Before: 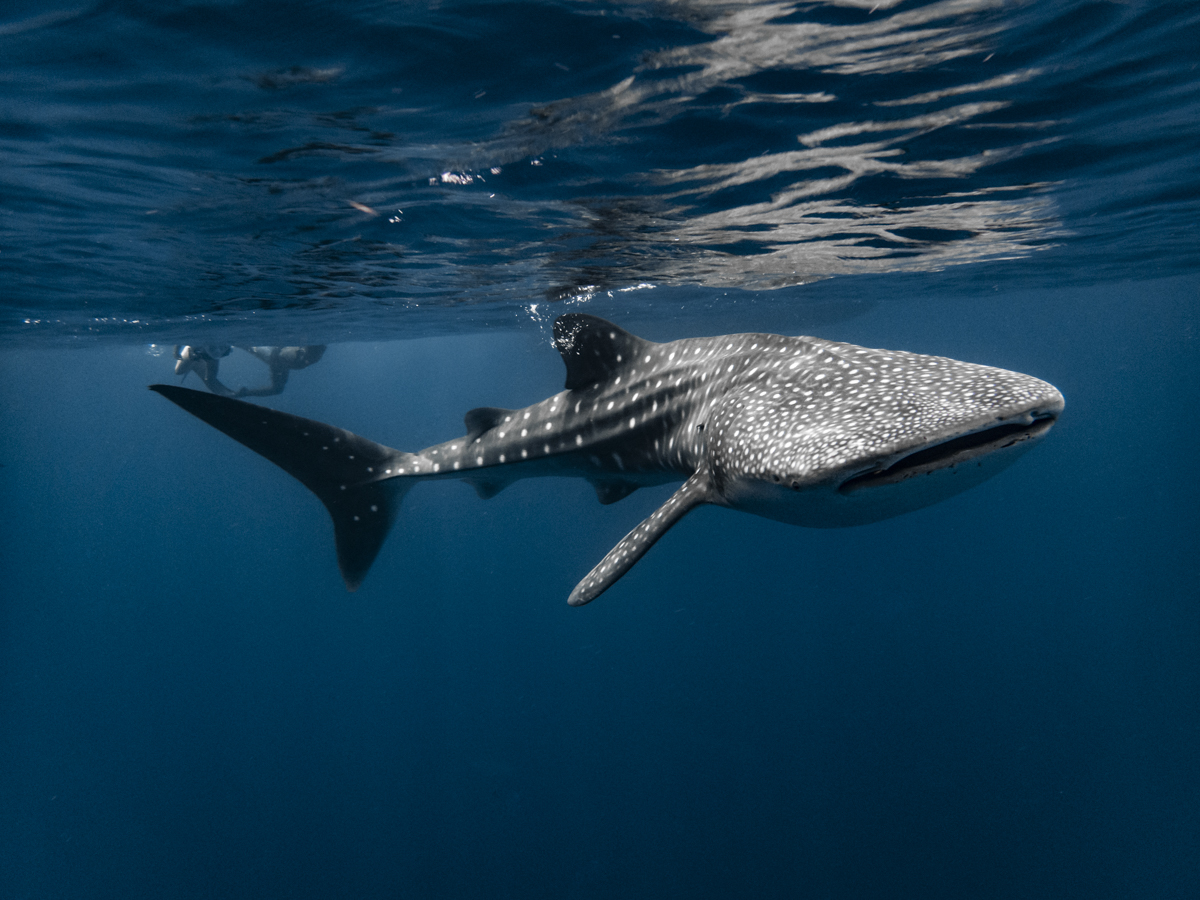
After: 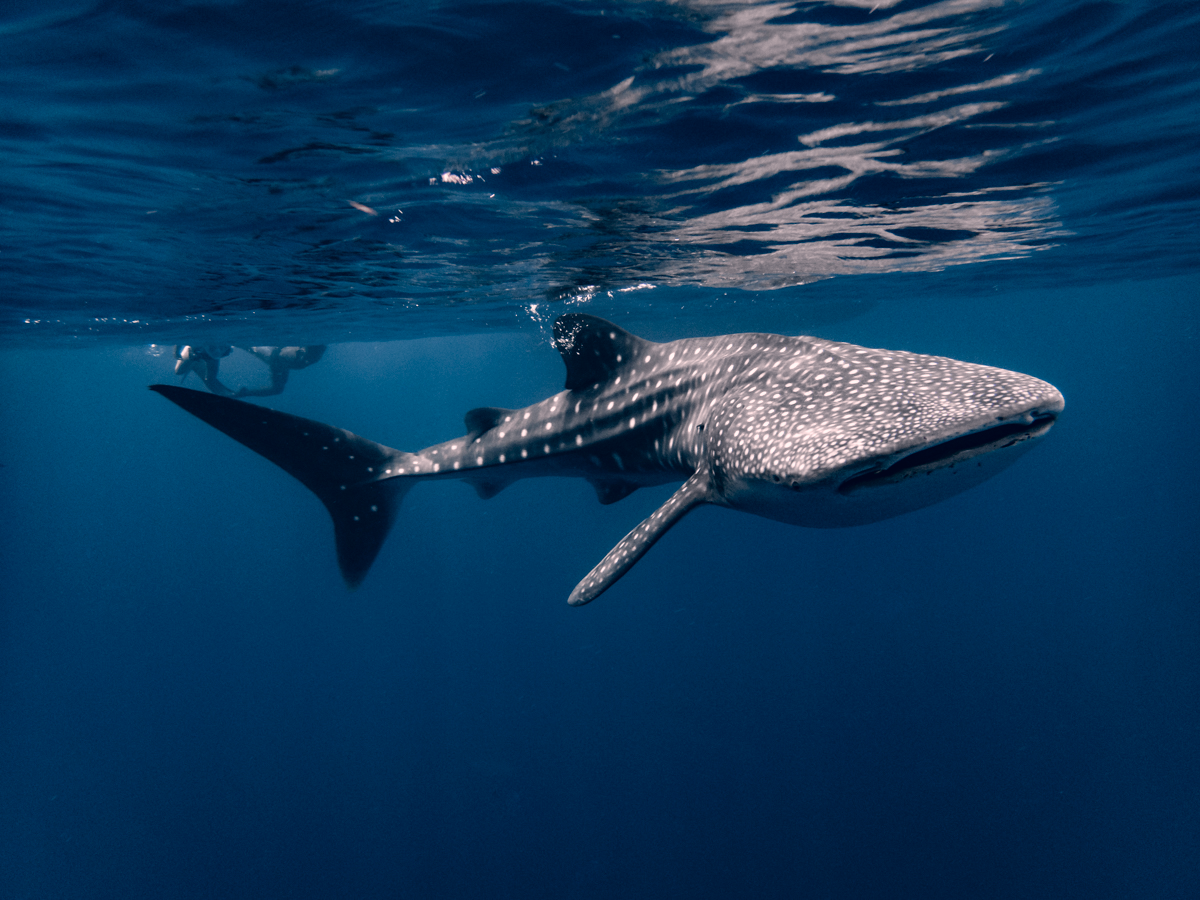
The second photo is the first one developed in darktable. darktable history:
color correction: highlights a* 14.46, highlights b* 5.85, shadows a* -5.53, shadows b* -15.24, saturation 0.85
